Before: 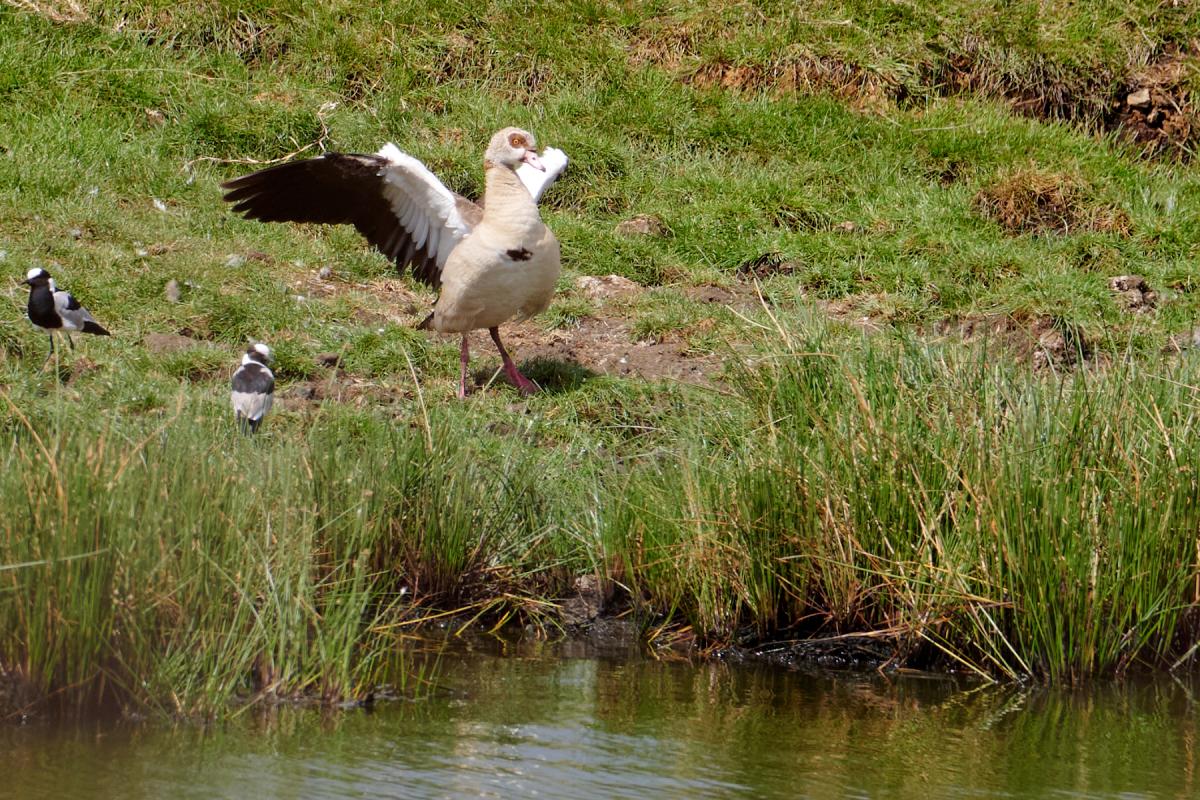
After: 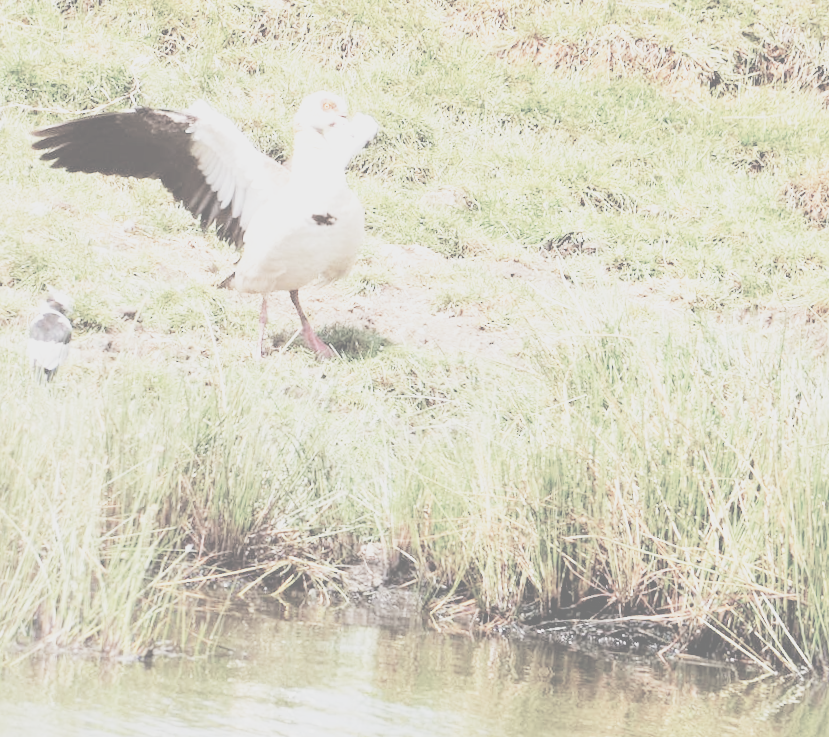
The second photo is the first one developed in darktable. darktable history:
exposure: black level correction 0, exposure 0.953 EV, compensate exposure bias true, compensate highlight preservation false
base curve: curves: ch0 [(0, 0.003) (0.001, 0.002) (0.006, 0.004) (0.02, 0.022) (0.048, 0.086) (0.094, 0.234) (0.162, 0.431) (0.258, 0.629) (0.385, 0.8) (0.548, 0.918) (0.751, 0.988) (1, 1)], preserve colors none
crop and rotate: angle -3.27°, left 14.277%, top 0.028%, right 10.766%, bottom 0.028%
contrast brightness saturation: contrast -0.32, brightness 0.75, saturation -0.78
